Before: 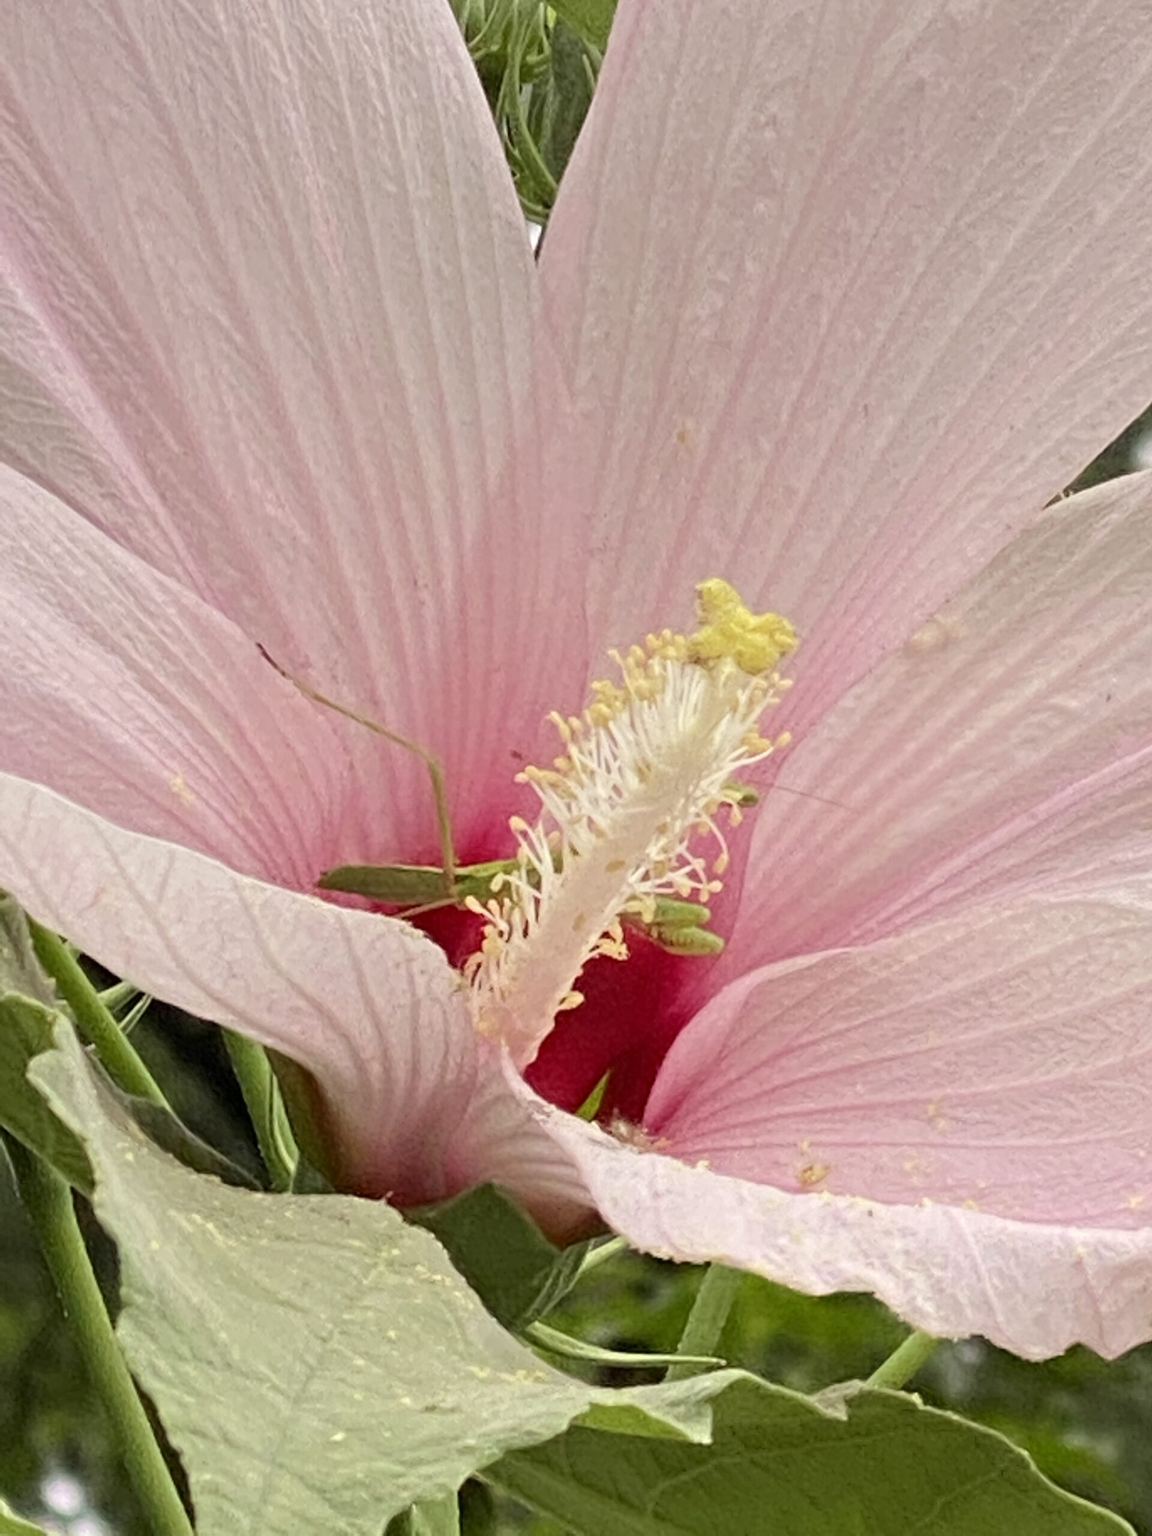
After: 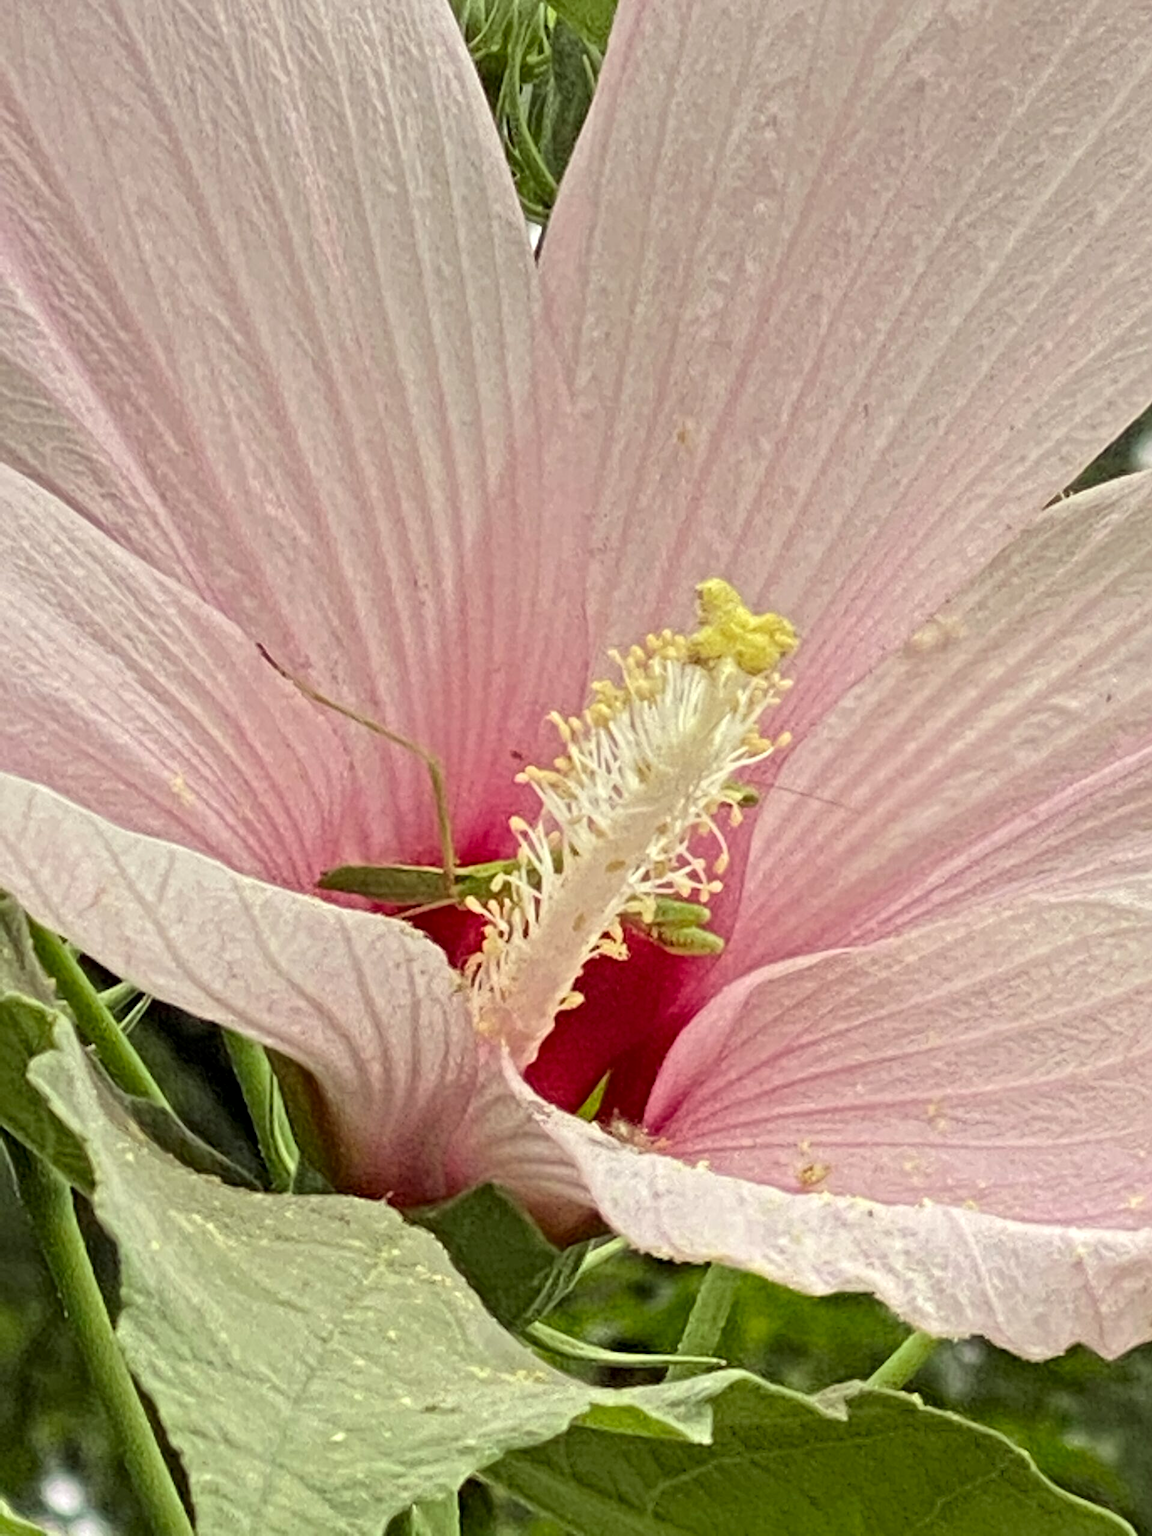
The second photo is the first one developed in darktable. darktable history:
local contrast: mode bilateral grid, contrast 20, coarseness 20, detail 150%, midtone range 0.2
color correction: highlights a* -4.73, highlights b* 5.06, saturation 0.97
